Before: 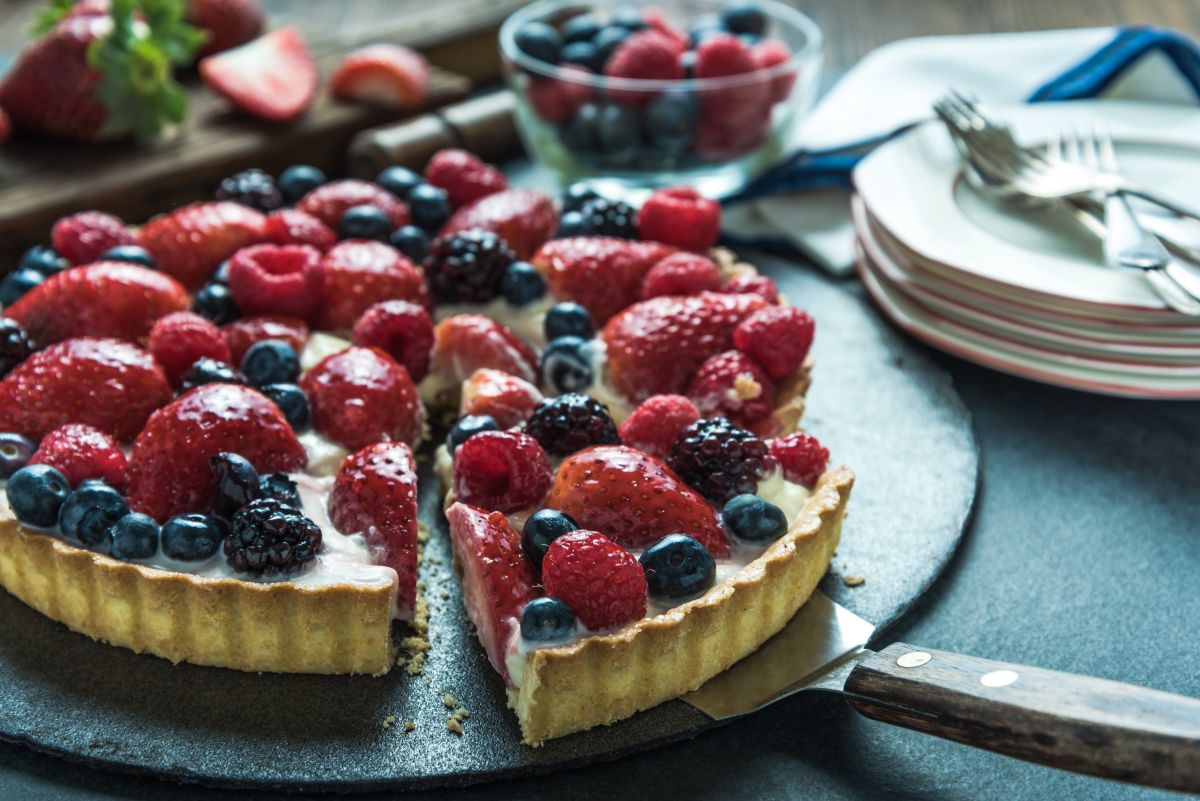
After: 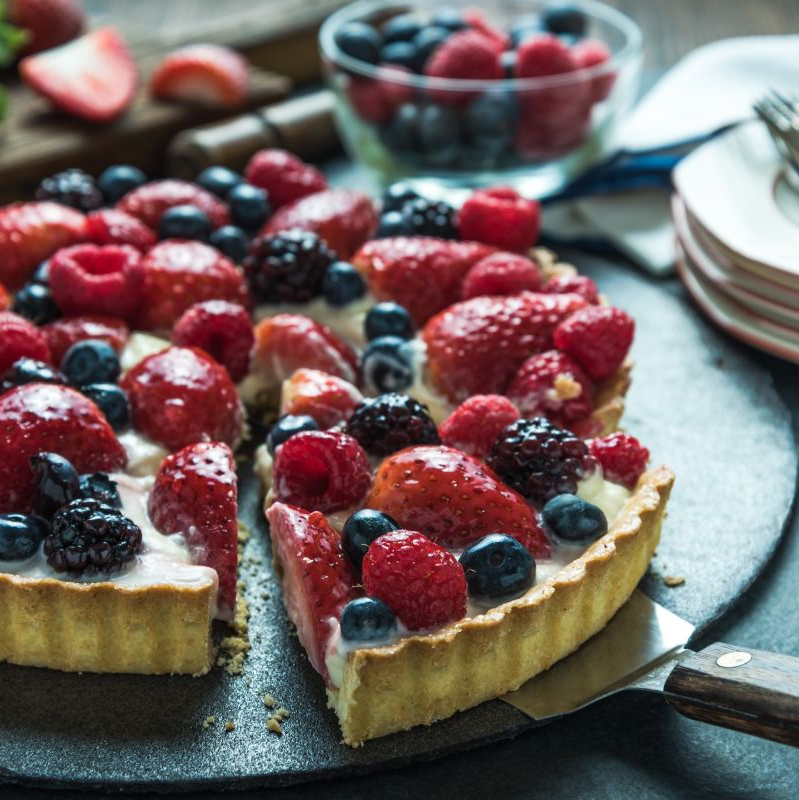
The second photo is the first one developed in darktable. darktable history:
color zones: curves: ch1 [(0, 0.523) (0.143, 0.545) (0.286, 0.52) (0.429, 0.506) (0.571, 0.503) (0.714, 0.503) (0.857, 0.508) (1, 0.523)]
crop and rotate: left 15.055%, right 18.278%
